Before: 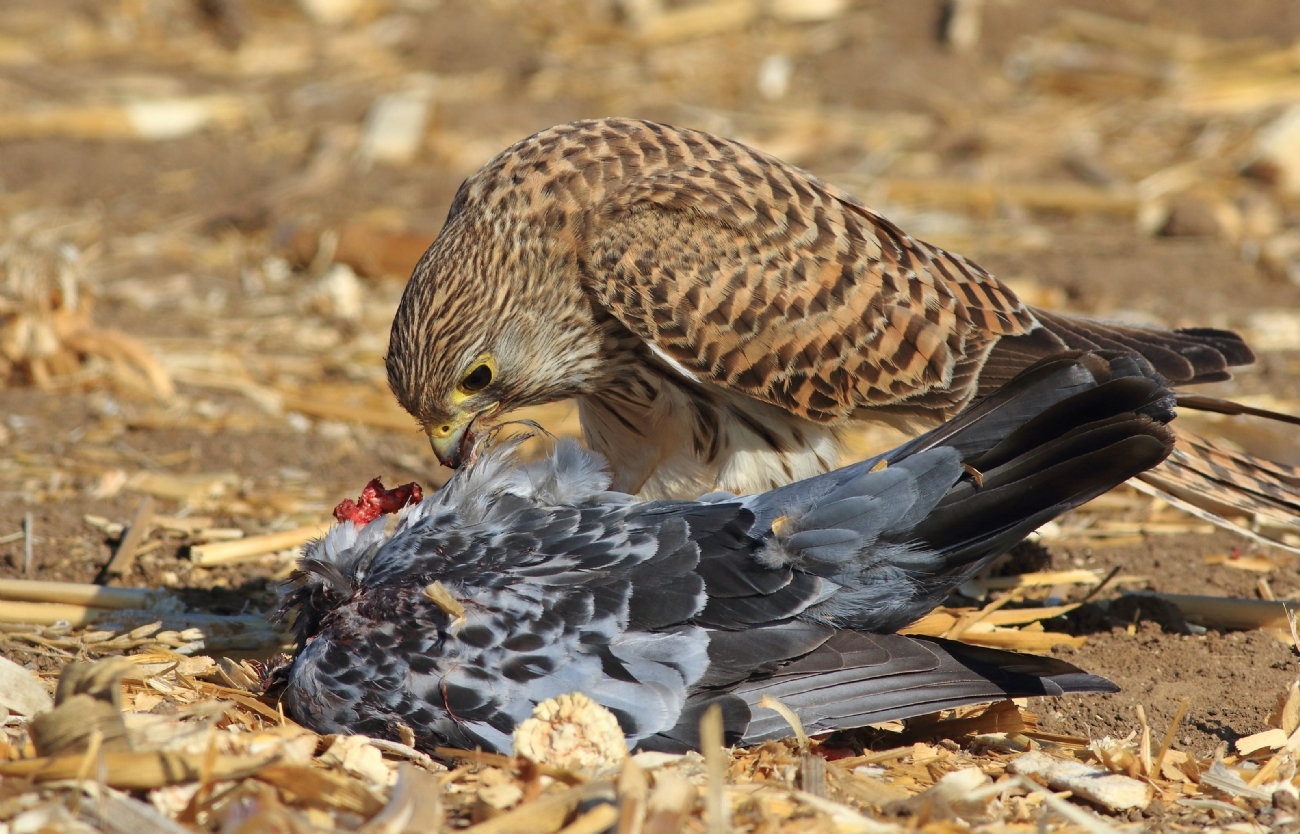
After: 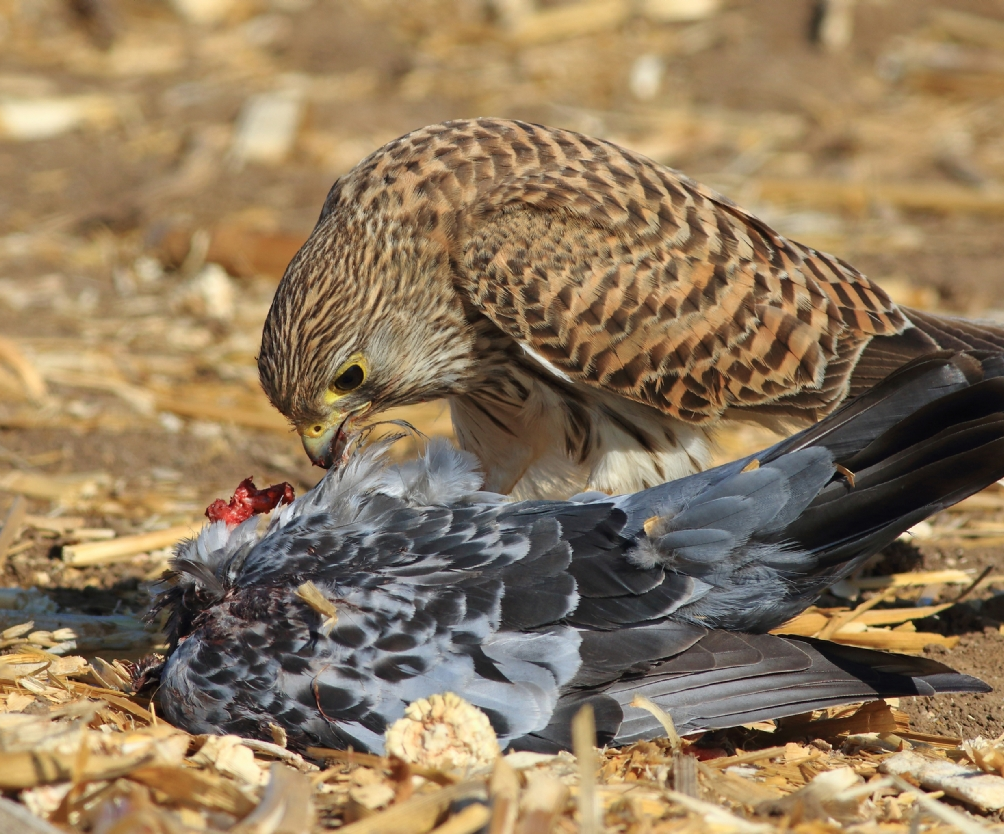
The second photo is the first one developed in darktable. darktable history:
exposure: compensate highlight preservation false
crop: left 9.888%, right 12.872%
